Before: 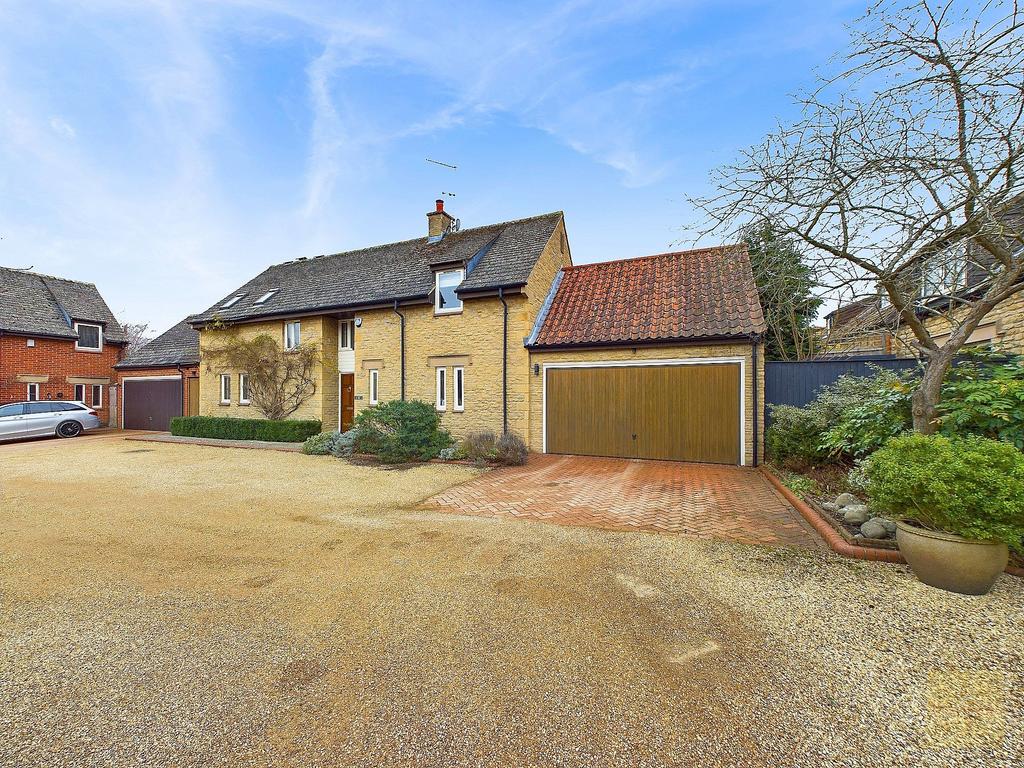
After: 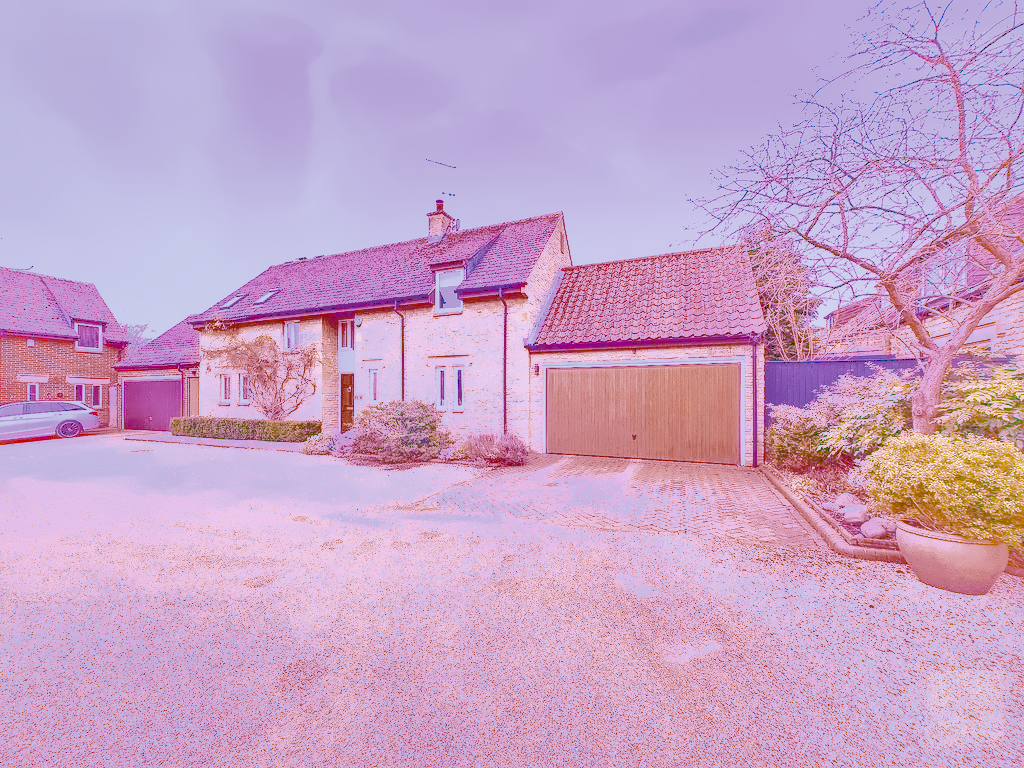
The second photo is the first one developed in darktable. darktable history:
raw chromatic aberrations: on, module defaults
color calibration: illuminant custom, x 0.373, y 0.388, temperature 4269.97 K
color balance rgb: perceptual saturation grading › global saturation 25%, global vibrance 20%
denoise (profiled): preserve shadows 1.25, scattering 0.032, a [-1, 0, 0], b [0, 0, 0], compensate highlight preservation false
filmic rgb: black relative exposure -7.65 EV, white relative exposure 4.56 EV, hardness 3.61
haze removal: compatibility mode true, adaptive false
highlight reconstruction: method reconstruct color, iterations 1, diameter of reconstruction 64 px
hot pixels: on, module defaults
lens correction: scale 1.01, crop 1, focal 85, aperture 8, distance 5.18, camera "Canon EOS RP", lens "Canon RF 85mm F2 MACRO IS STM"
white balance: red 2.229, blue 1.46
tone equalizer "mask blending: all purposes": on, module defaults
exposure: black level correction 0.001, exposure 1.646 EV, compensate exposure bias true, compensate highlight preservation false
local contrast: detail 130%
shadows and highlights: shadows 25, highlights -70
